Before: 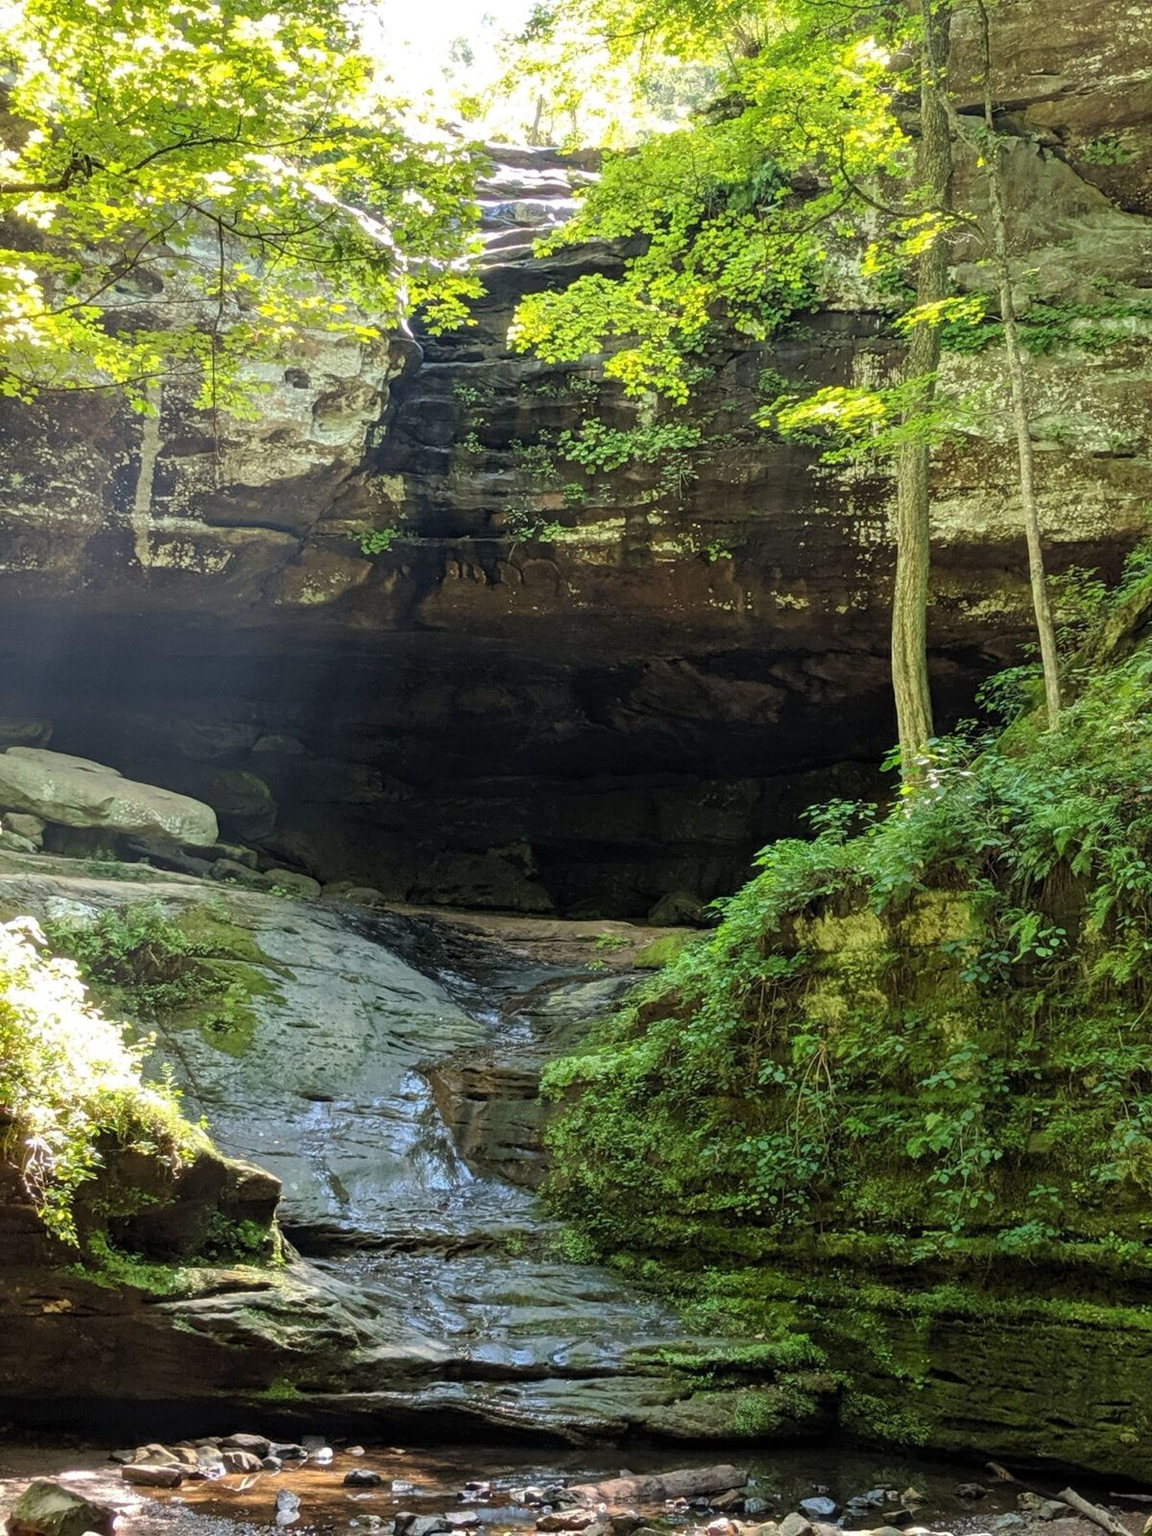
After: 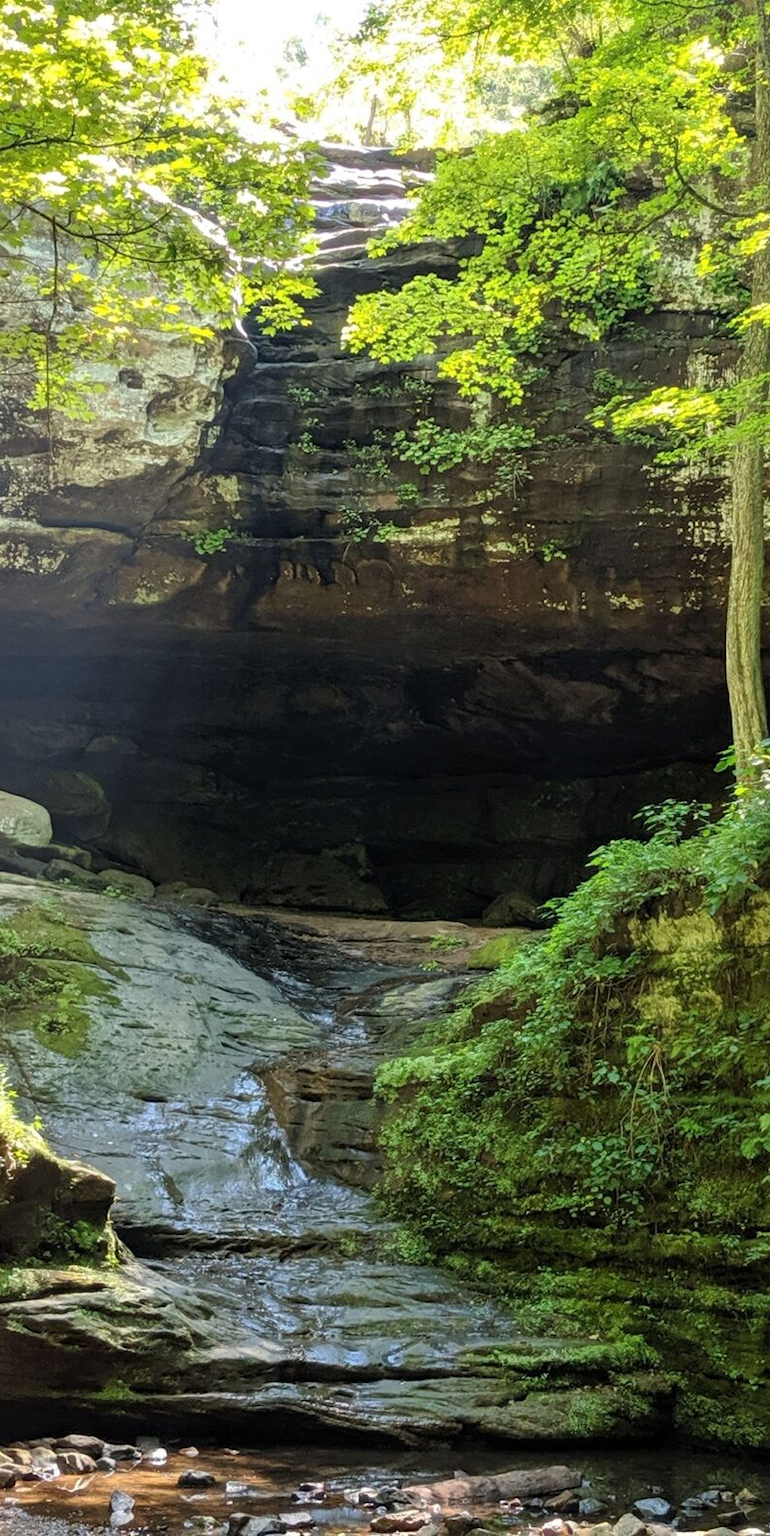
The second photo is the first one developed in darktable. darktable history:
crop and rotate: left 14.455%, right 18.701%
tone equalizer: on, module defaults
